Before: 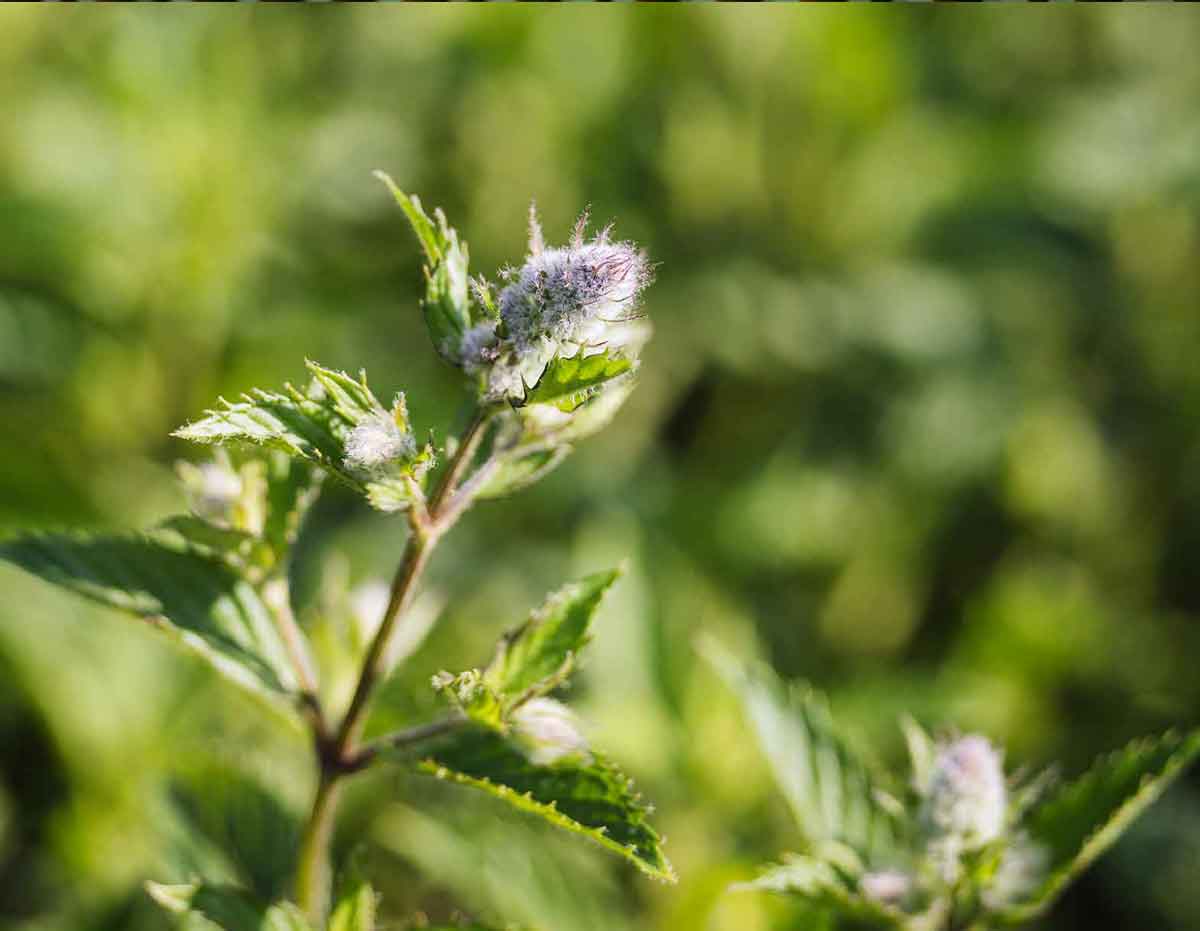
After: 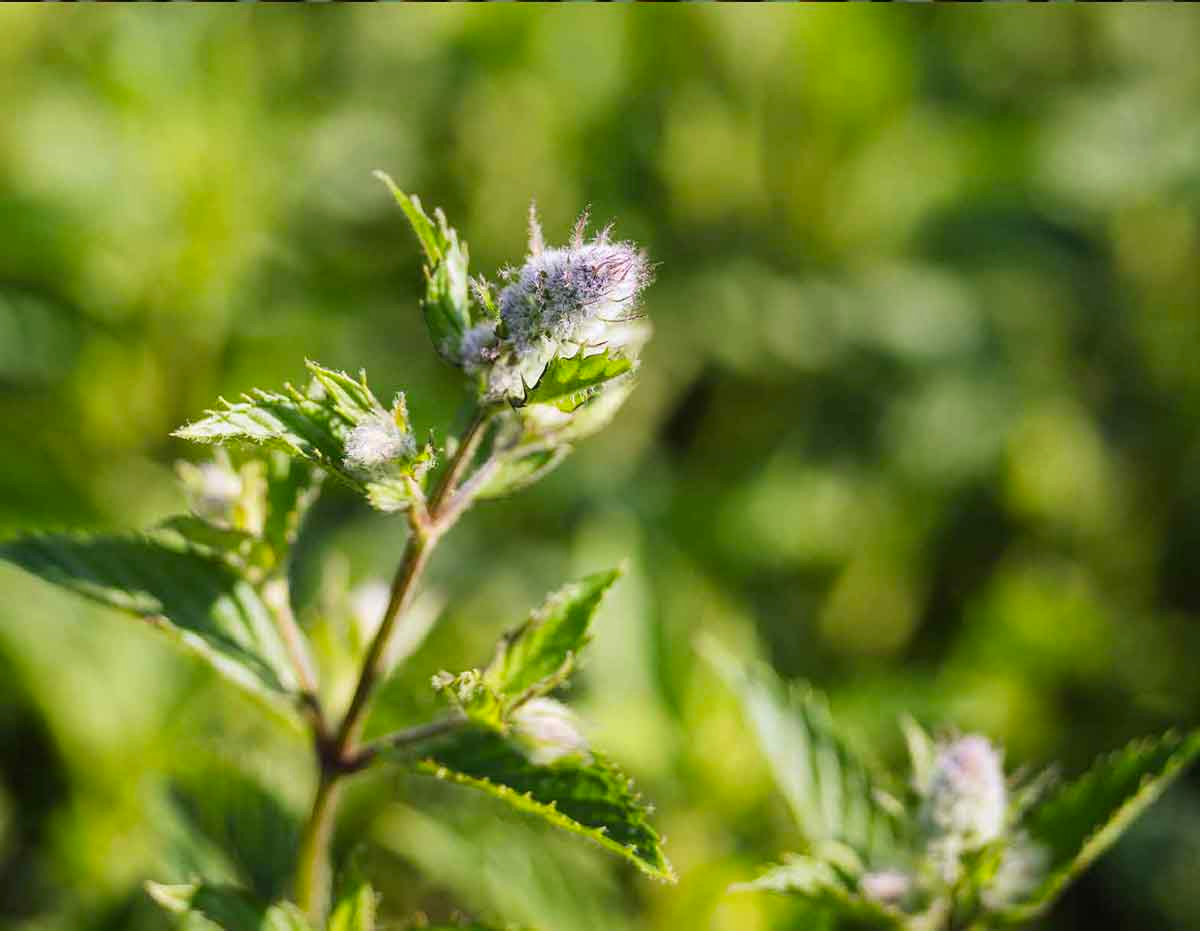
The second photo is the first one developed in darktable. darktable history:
contrast brightness saturation: contrast 0.036, saturation 0.16
